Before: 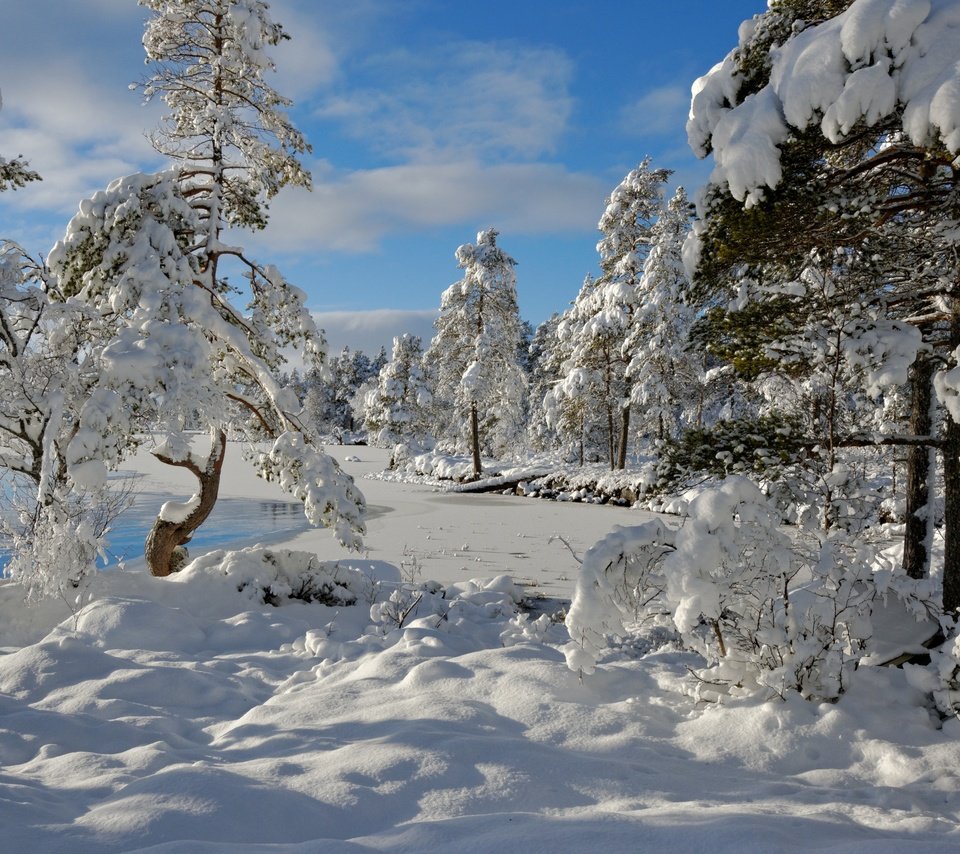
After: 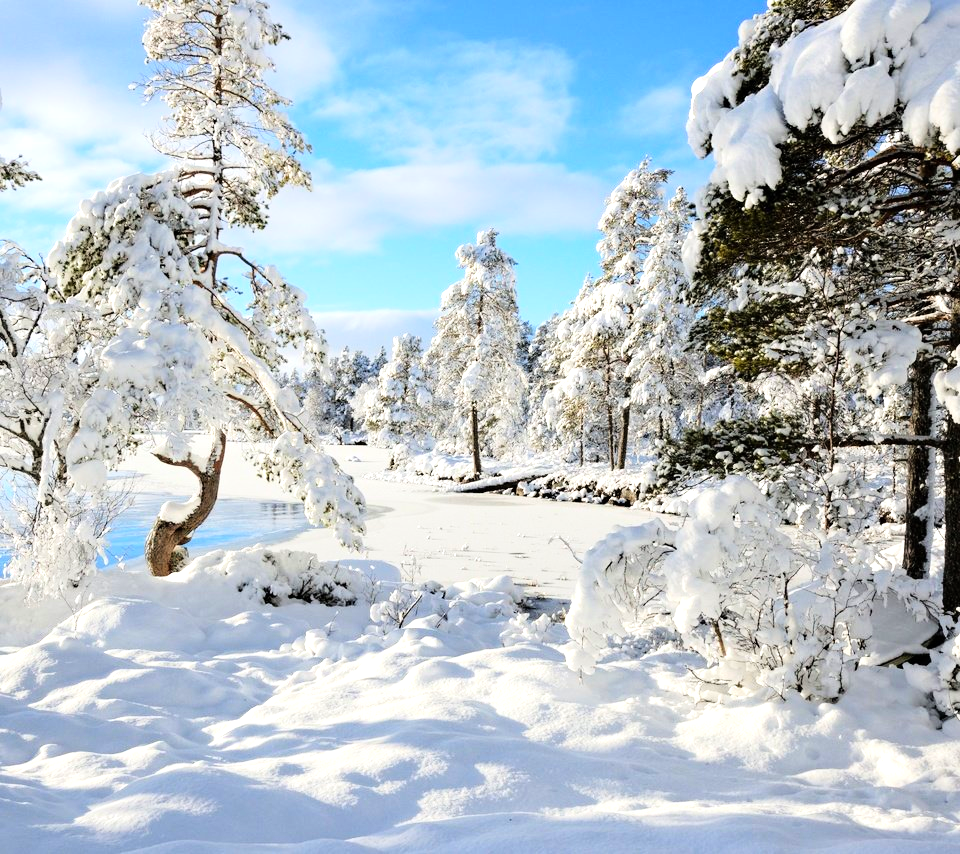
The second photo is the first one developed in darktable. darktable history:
base curve: curves: ch0 [(0, 0) (0.204, 0.334) (0.55, 0.733) (1, 1)]
tone equalizer: -8 EV -1.05 EV, -7 EV -1.03 EV, -6 EV -0.854 EV, -5 EV -0.609 EV, -3 EV 0.595 EV, -2 EV 0.877 EV, -1 EV 1.01 EV, +0 EV 1.06 EV
